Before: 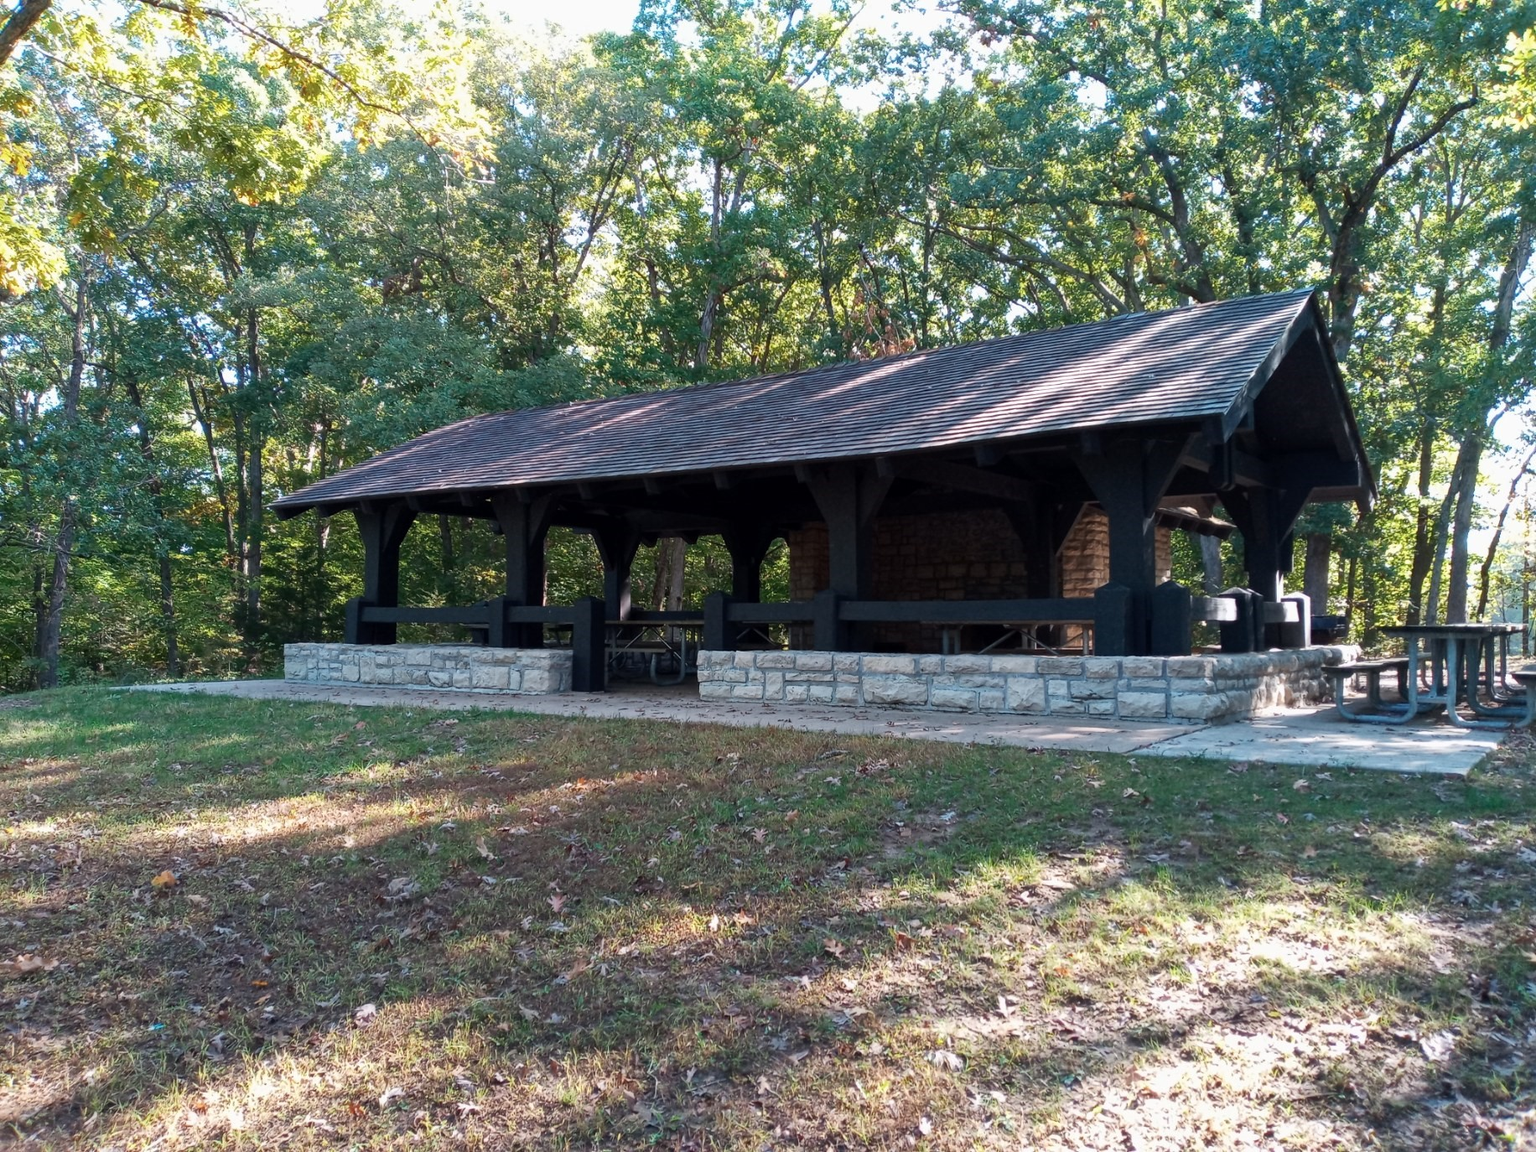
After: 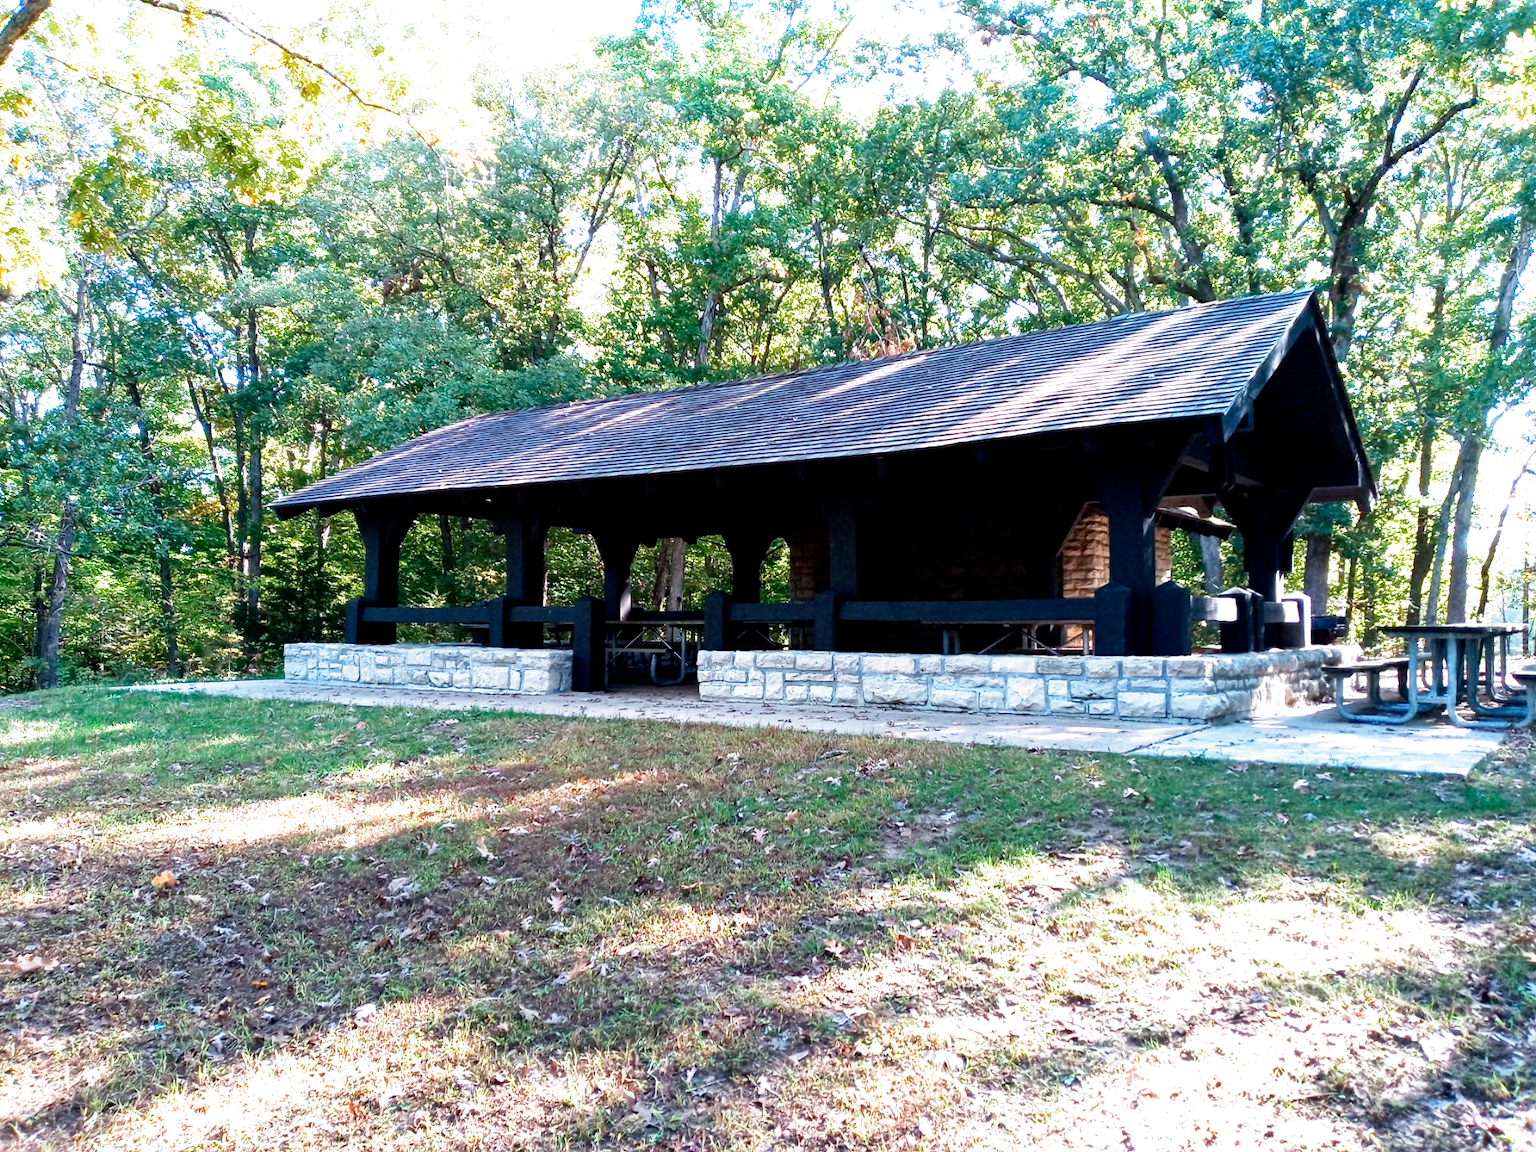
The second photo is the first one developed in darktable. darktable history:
filmic rgb: middle gray luminance 8.8%, black relative exposure -6.3 EV, white relative exposure 2.7 EV, threshold 6 EV, target black luminance 0%, hardness 4.74, latitude 73.47%, contrast 1.332, shadows ↔ highlights balance 10.13%, add noise in highlights 0, preserve chrominance no, color science v3 (2019), use custom middle-gray values true, iterations of high-quality reconstruction 0, contrast in highlights soft, enable highlight reconstruction true
white balance: red 0.98, blue 1.034
